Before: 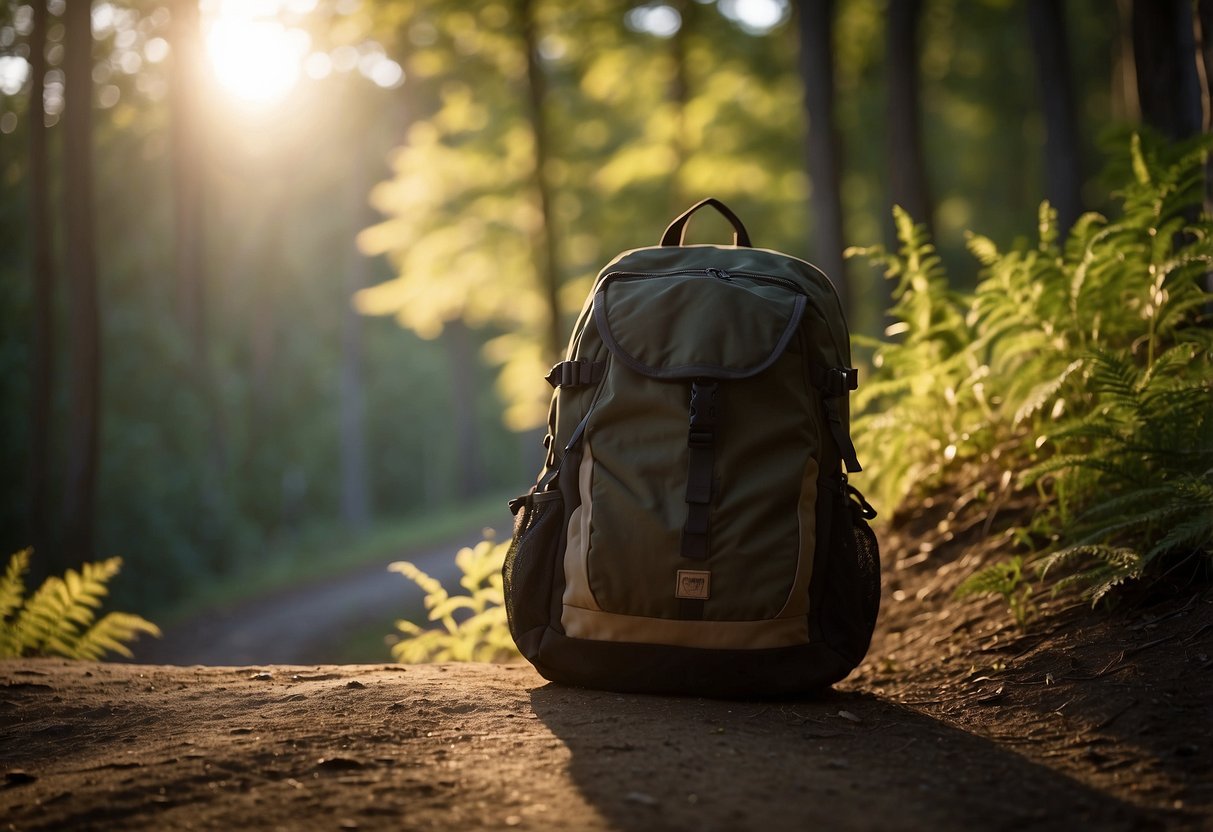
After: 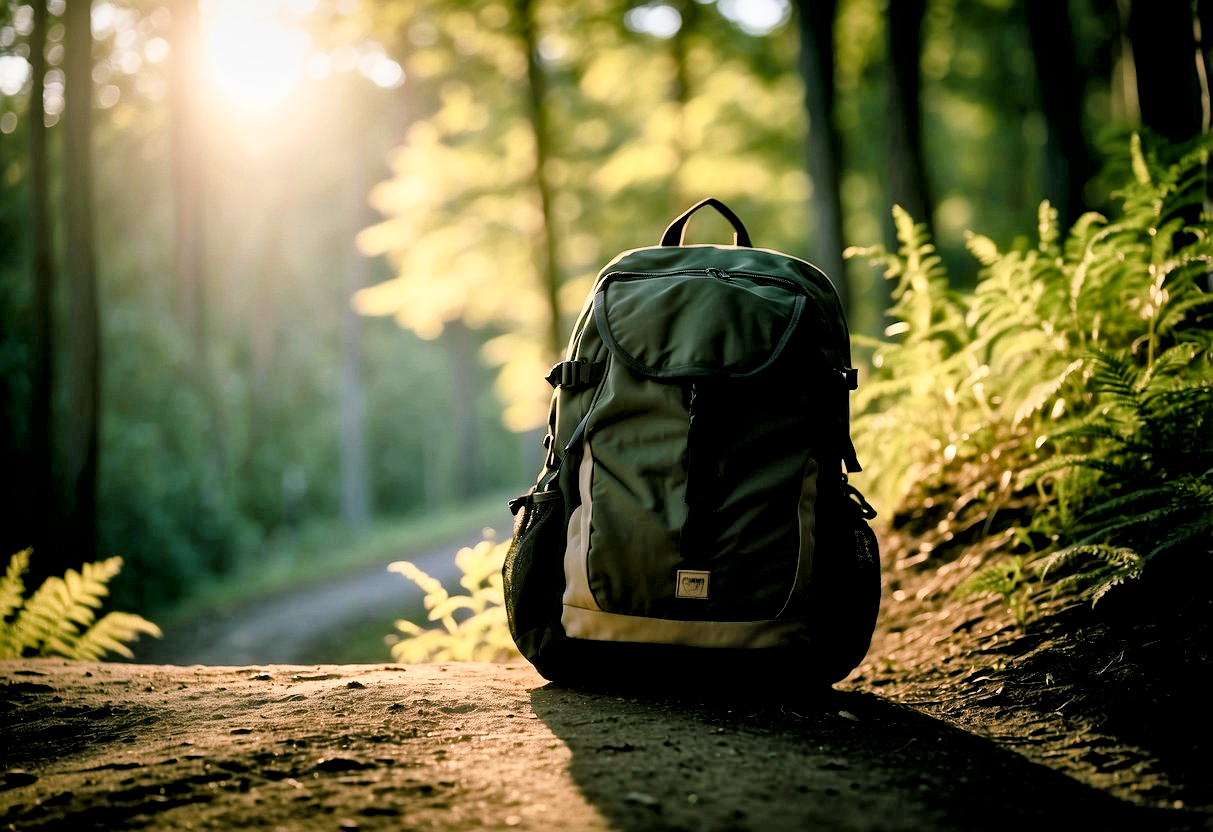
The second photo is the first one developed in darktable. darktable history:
exposure: black level correction 0, exposure 1 EV, compensate highlight preservation false
color balance rgb: shadows lift › chroma 11.909%, shadows lift › hue 130.71°, global offset › luminance 1.488%, perceptual saturation grading › global saturation 20%, perceptual saturation grading › highlights -24.891%, perceptual saturation grading › shadows 50.181%, global vibrance -22.968%
local contrast: mode bilateral grid, contrast 26, coarseness 60, detail 151%, midtone range 0.2
filmic rgb: black relative exposure -2.89 EV, white relative exposure 4.56 EV, hardness 1.76, contrast 1.235, color science v6 (2022)
